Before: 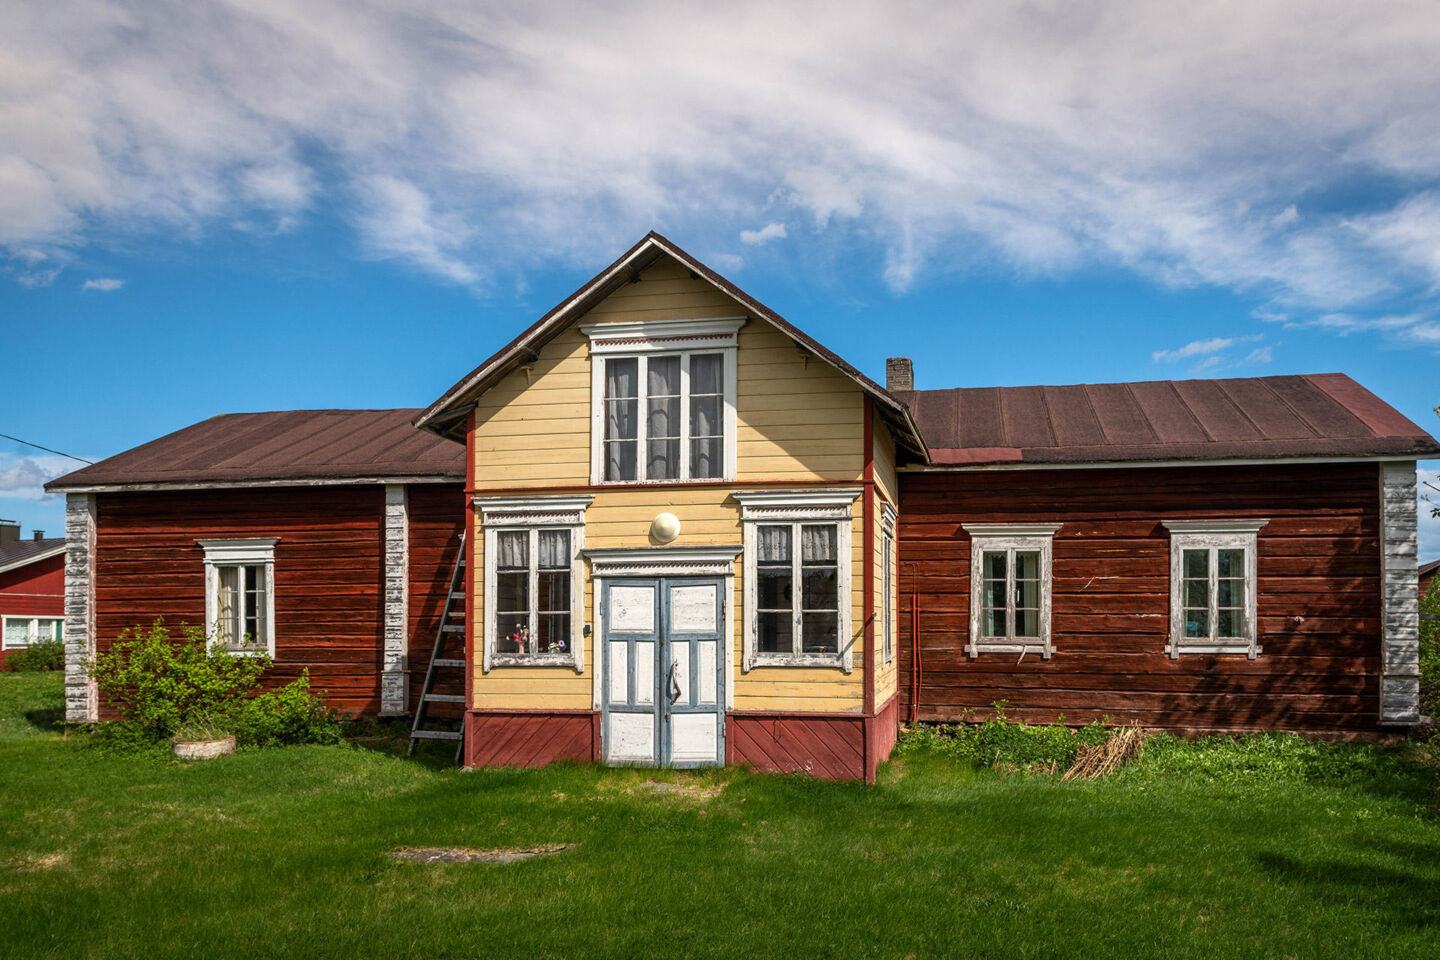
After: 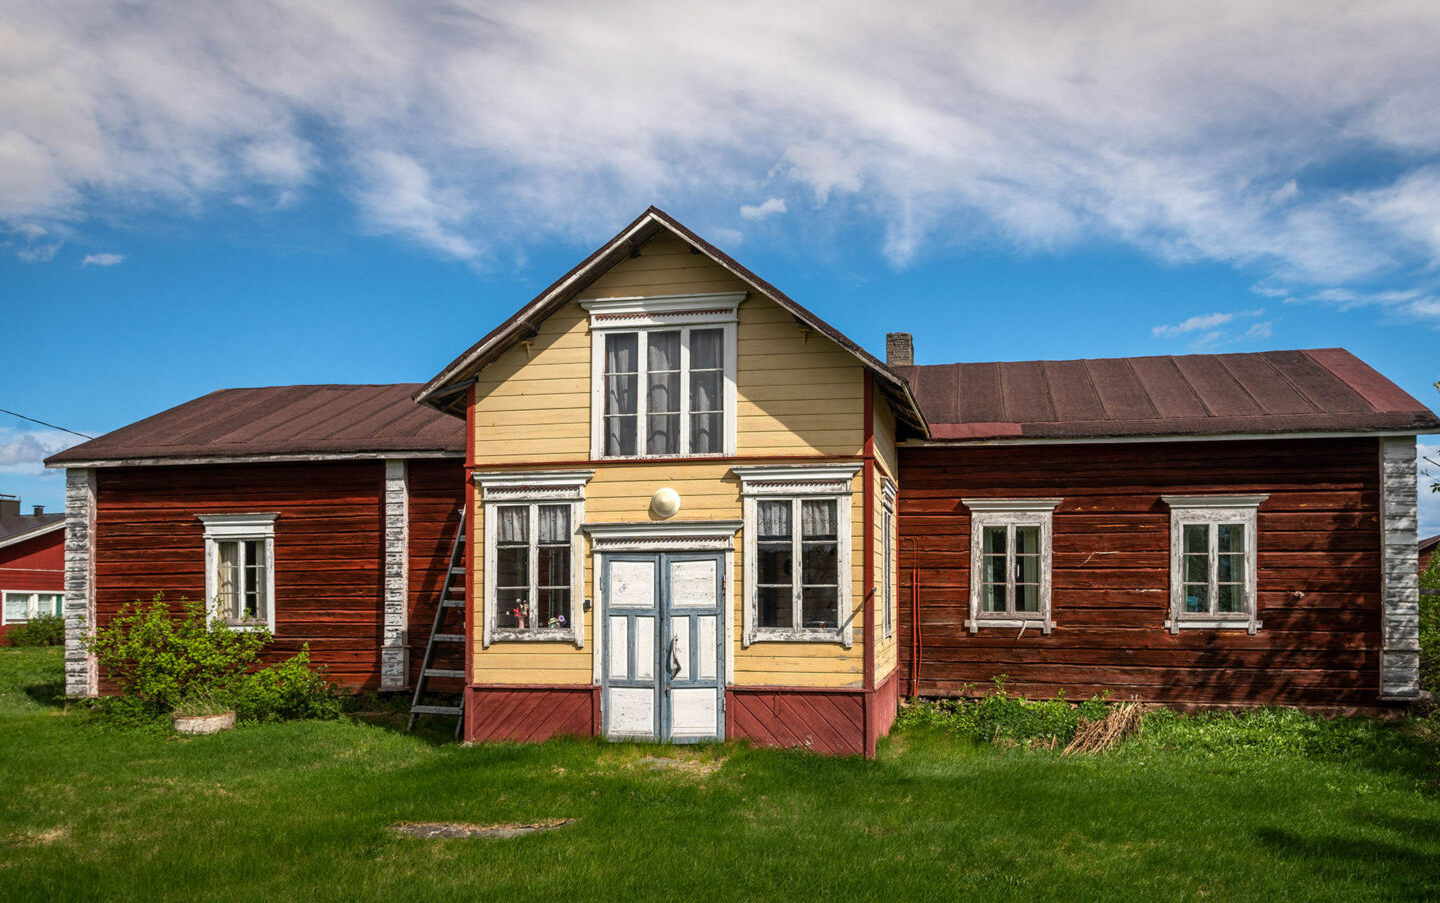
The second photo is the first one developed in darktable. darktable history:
crop and rotate: top 2.627%, bottom 3.253%
